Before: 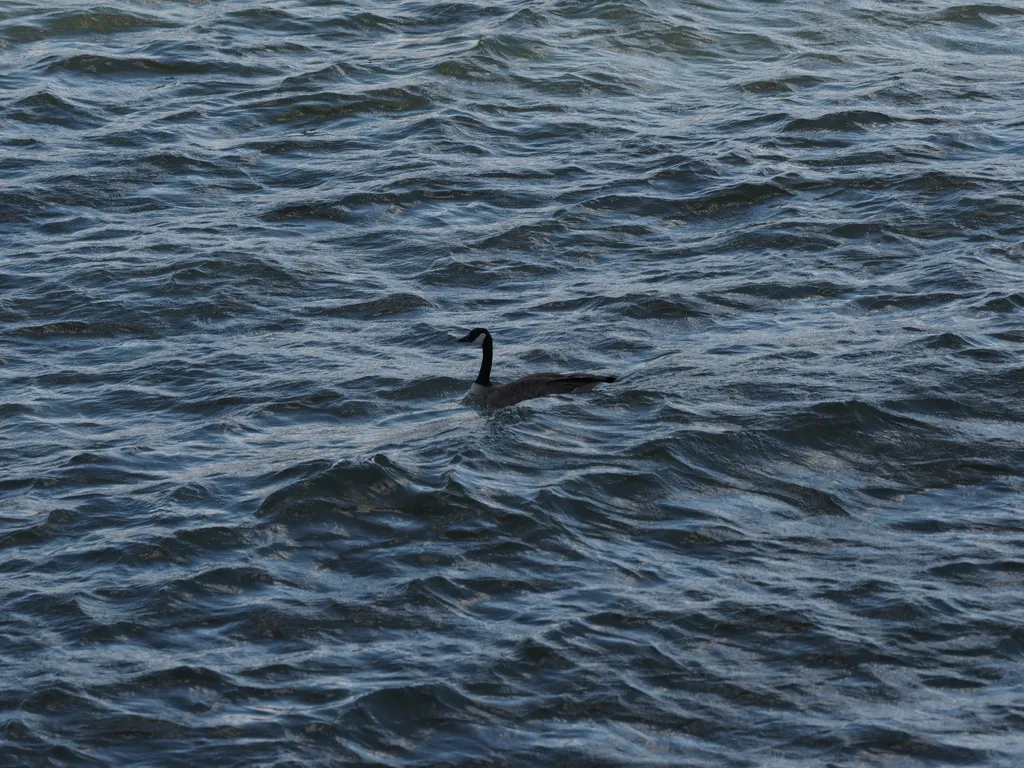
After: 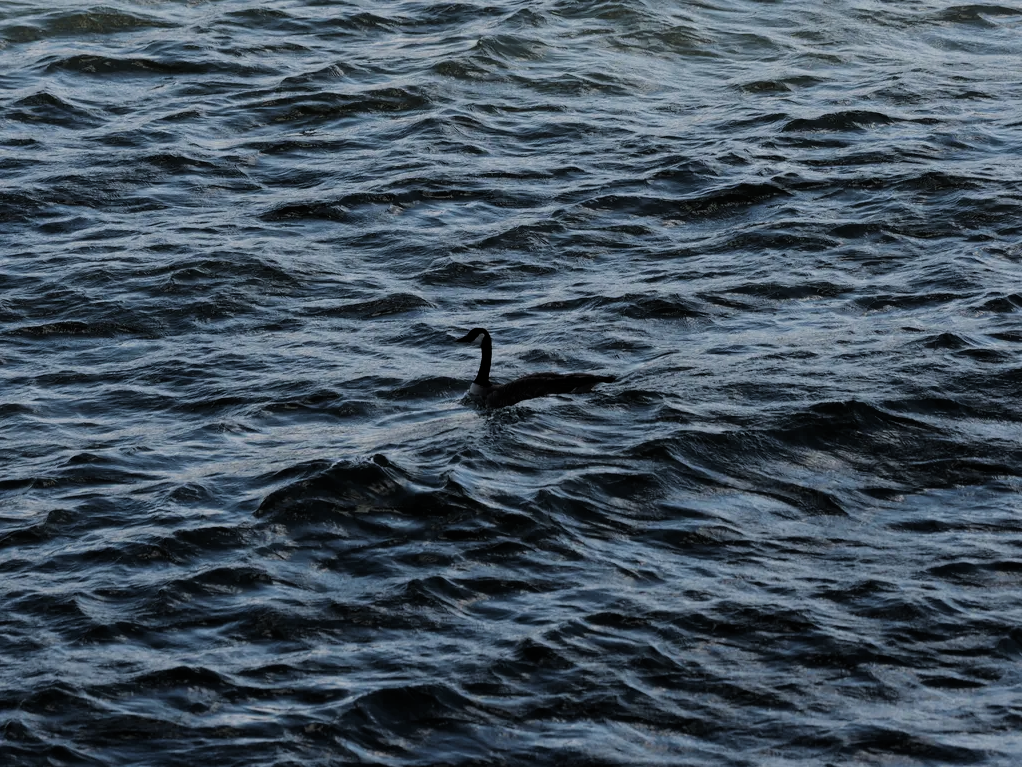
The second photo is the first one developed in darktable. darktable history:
filmic rgb: black relative exposure -5 EV, hardness 2.88, contrast 1.3, highlights saturation mix -10%
crop and rotate: left 0.126%
